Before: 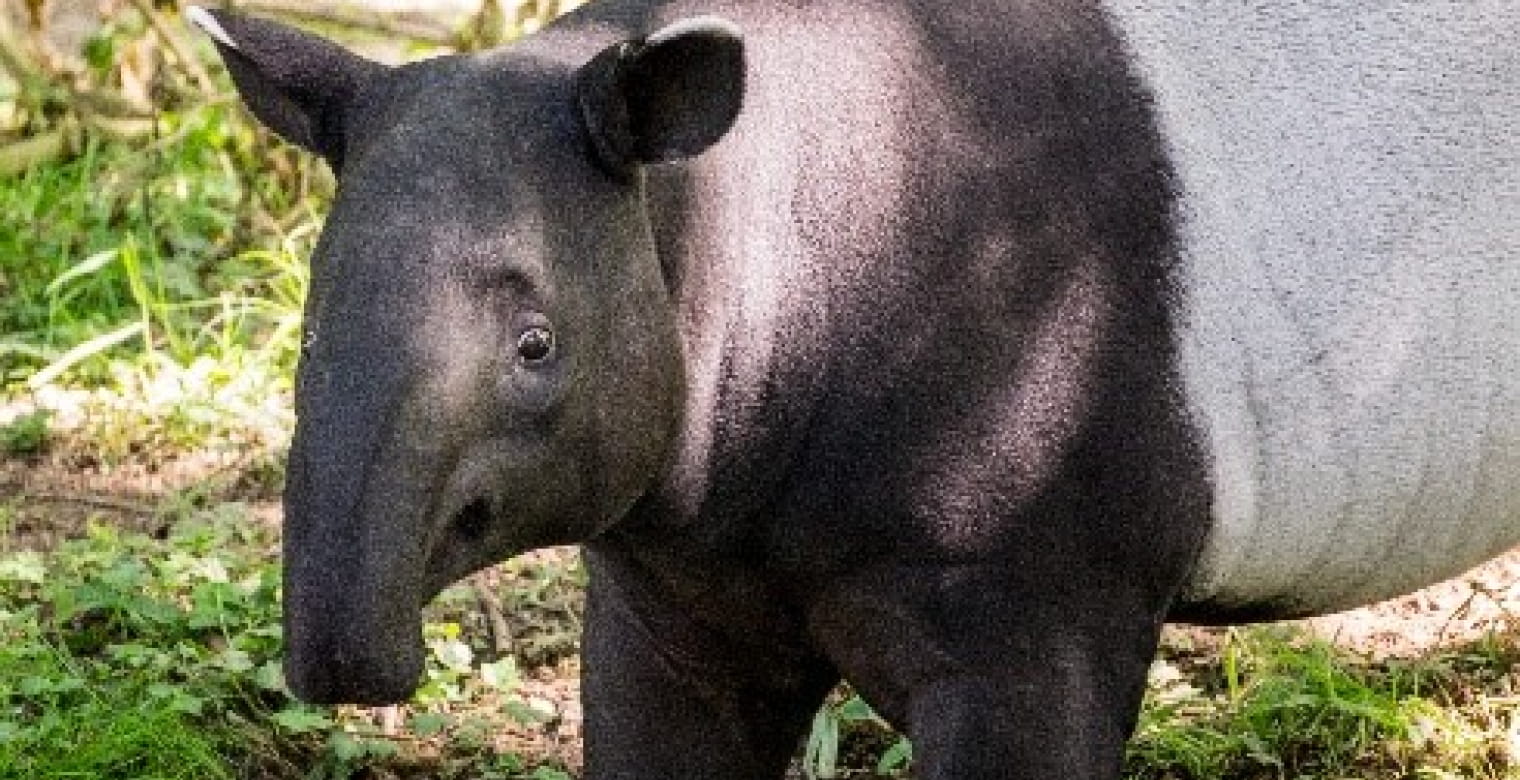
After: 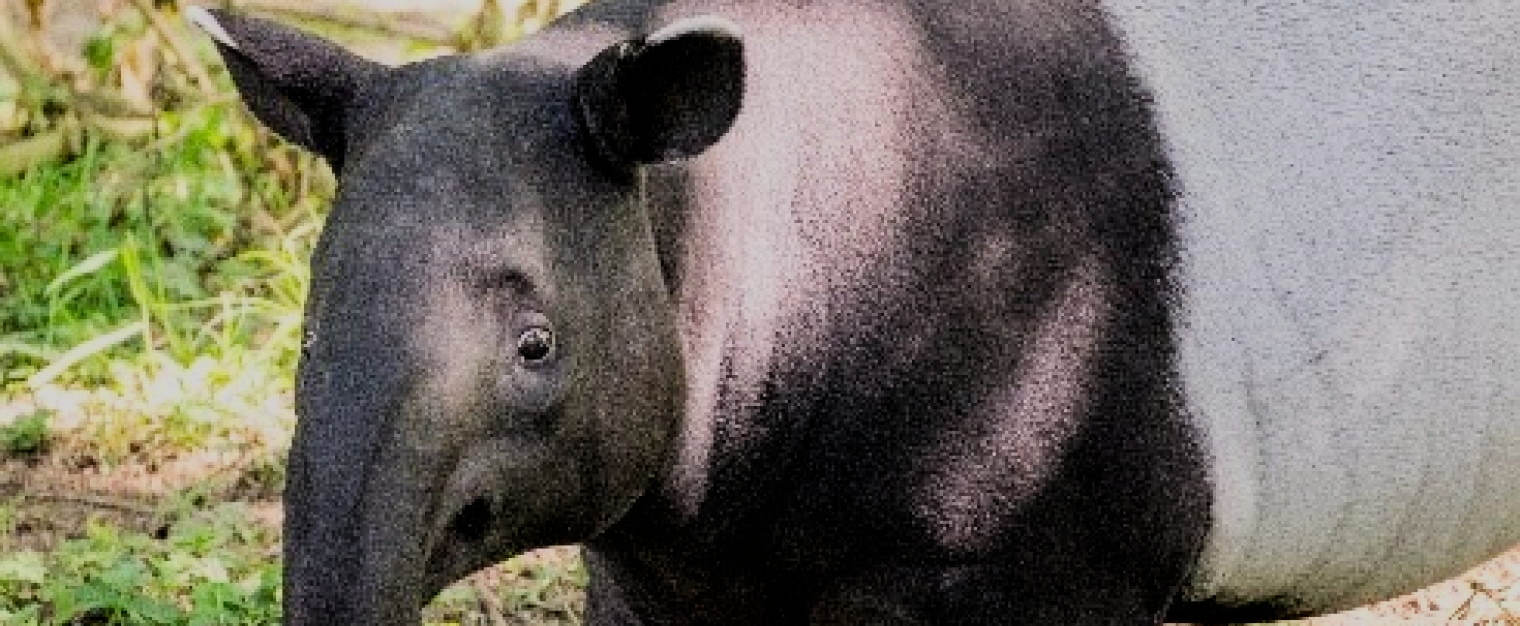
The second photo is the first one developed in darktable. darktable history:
filmic rgb: black relative exposure -7.15 EV, white relative exposure 5.36 EV, hardness 3.02, color science v6 (2022)
exposure: exposure 0.128 EV, compensate highlight preservation false
crop: bottom 19.644%
